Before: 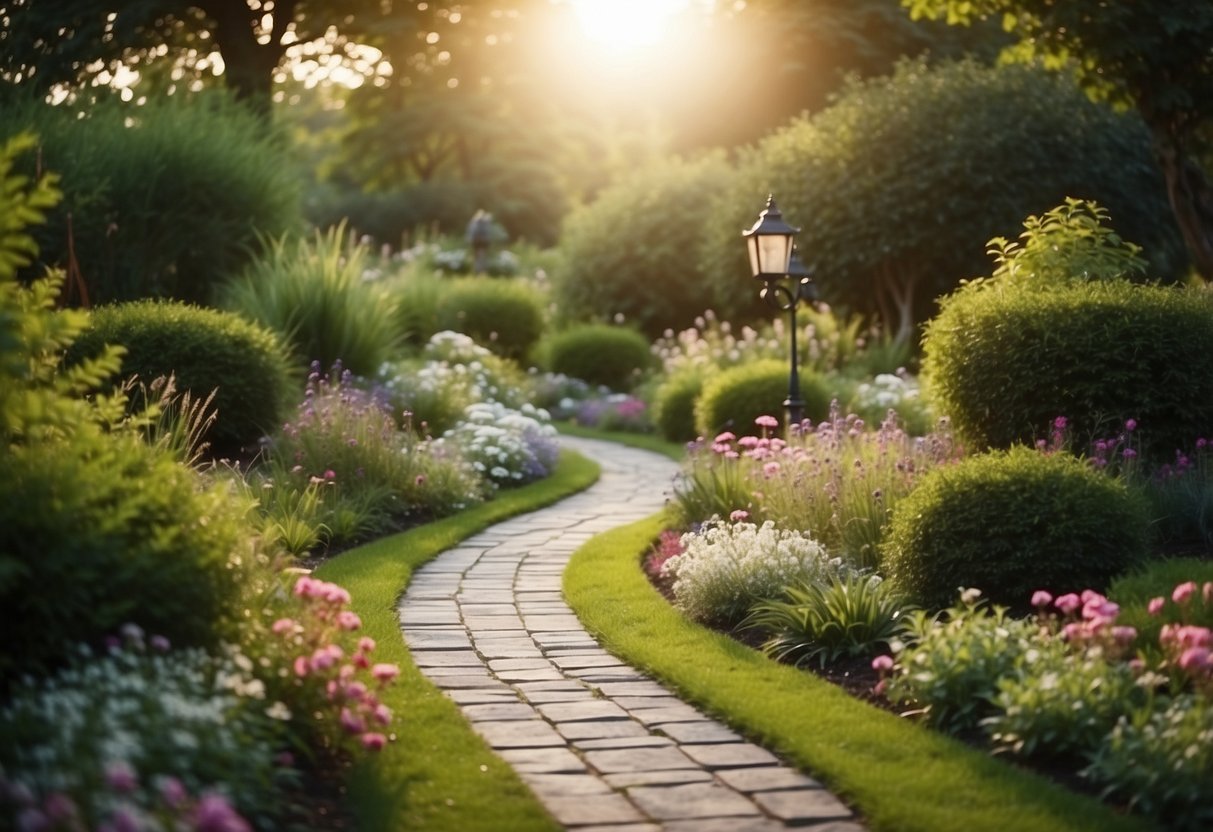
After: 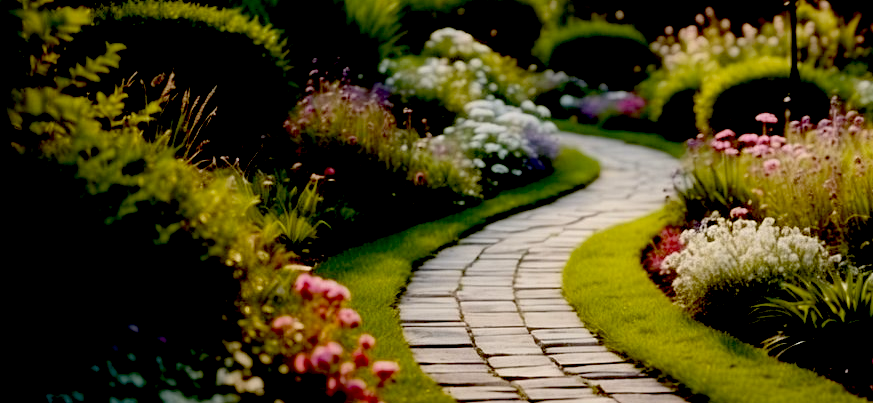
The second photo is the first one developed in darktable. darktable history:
exposure: black level correction 0.1, exposure -0.092 EV, compensate highlight preservation false
crop: top 36.498%, right 27.964%, bottom 14.995%
